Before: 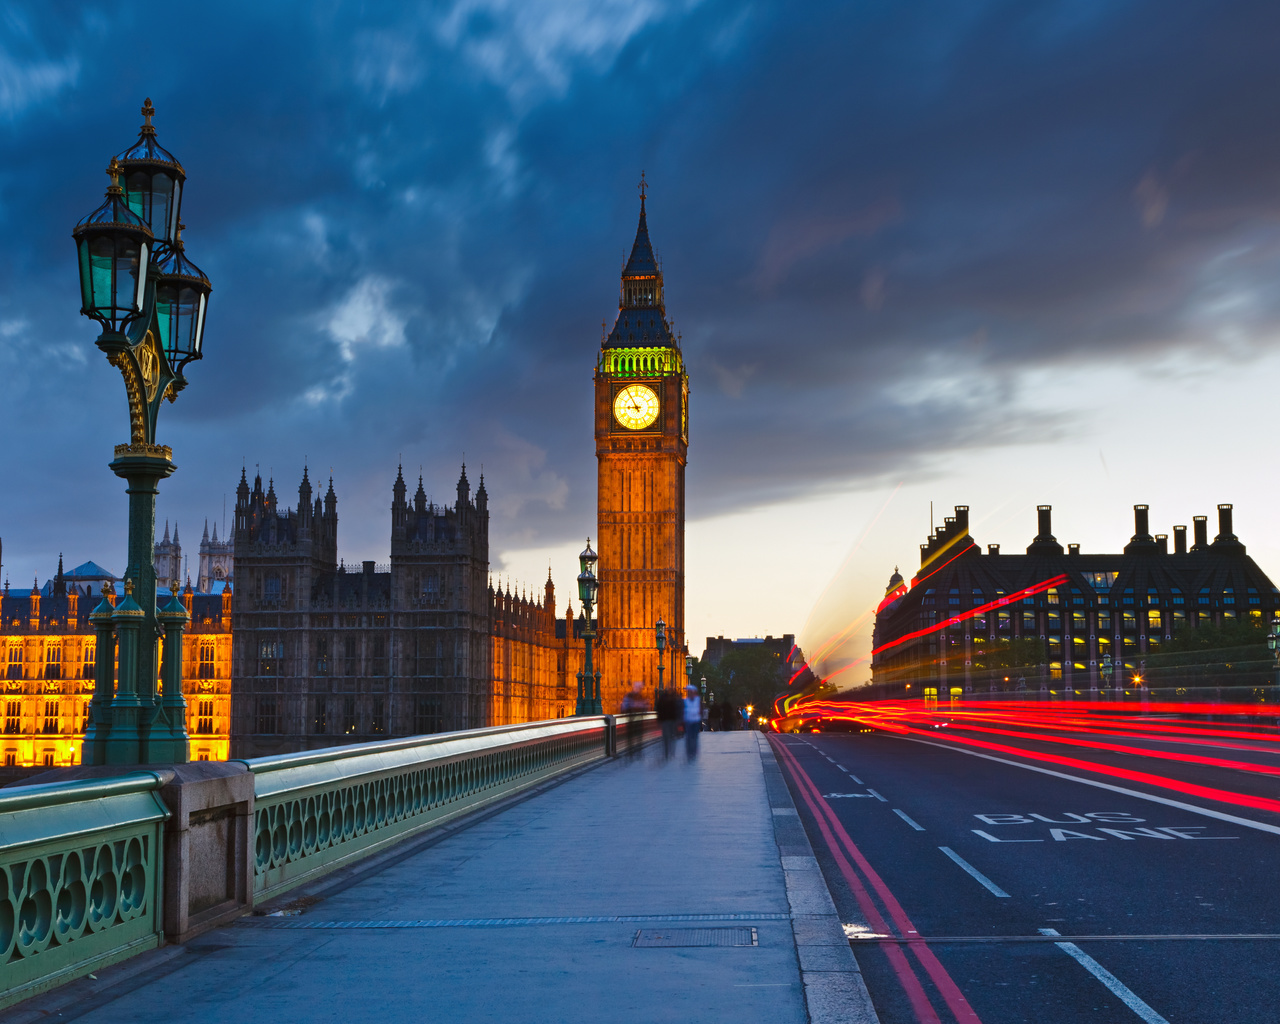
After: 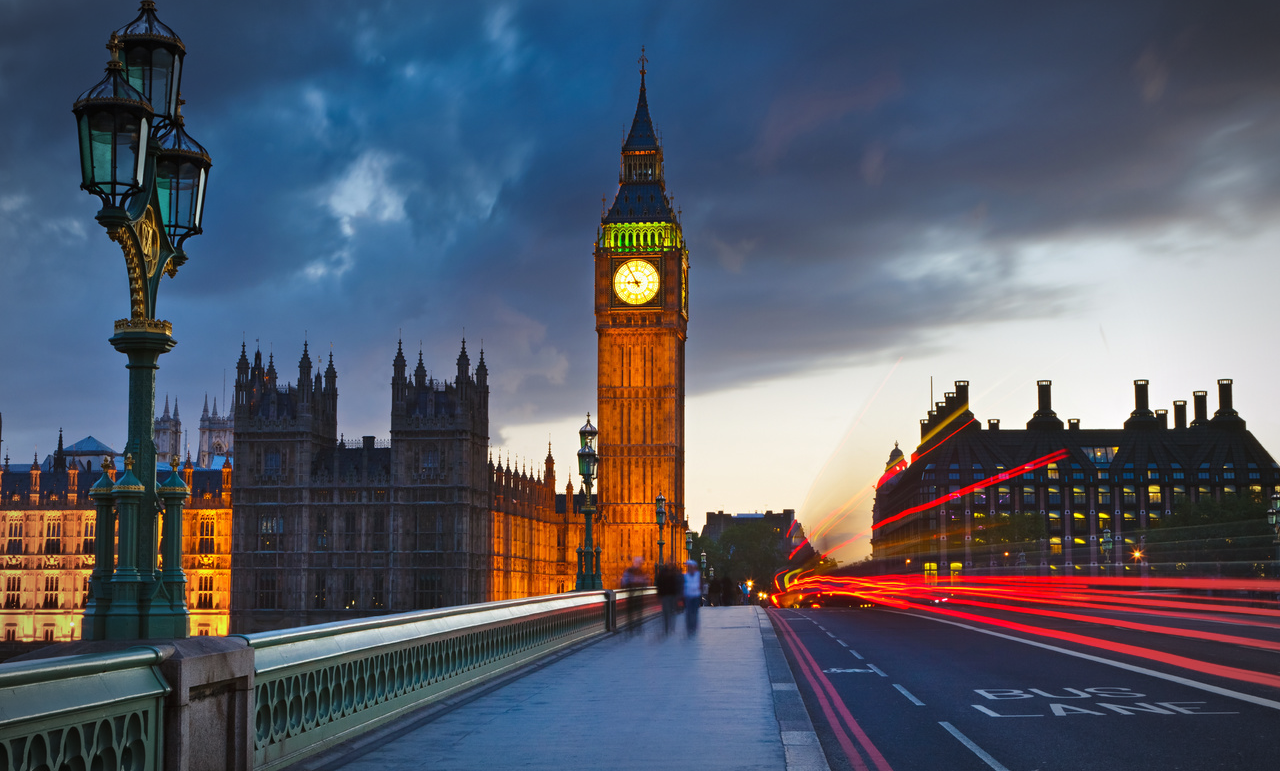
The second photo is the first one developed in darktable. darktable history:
crop and rotate: top 12.3%, bottom 12.37%
vignetting: fall-off start 79.01%, width/height ratio 1.327
